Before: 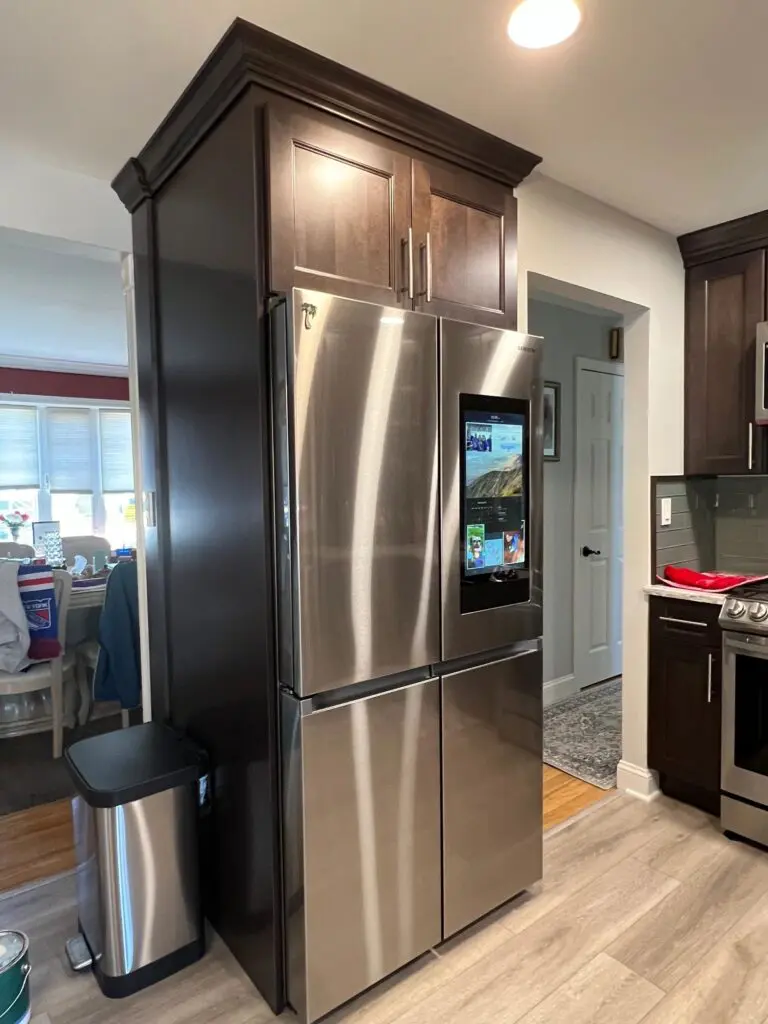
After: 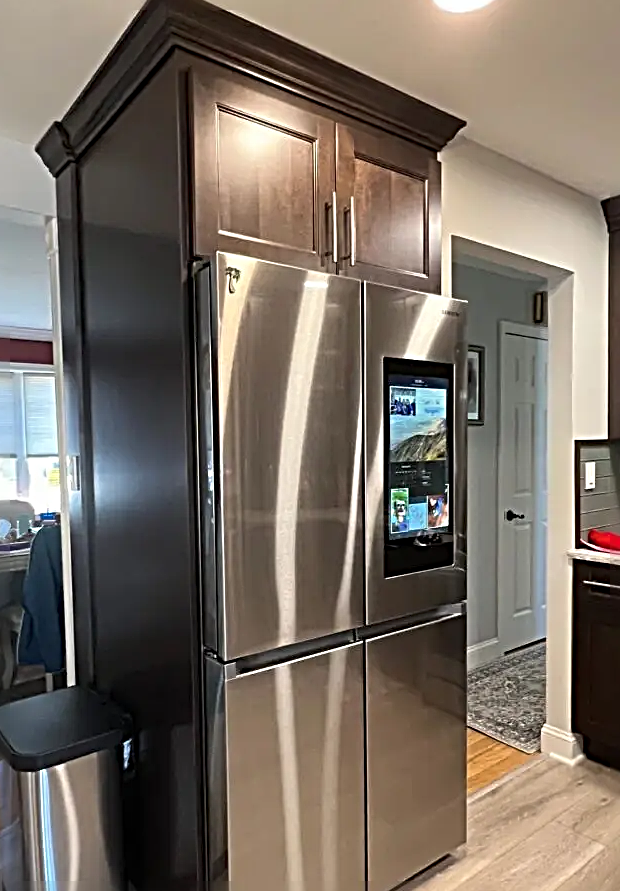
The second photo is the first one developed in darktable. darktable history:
crop: left 9.99%, top 3.541%, right 9.157%, bottom 9.372%
sharpen: radius 3.657, amount 0.92
